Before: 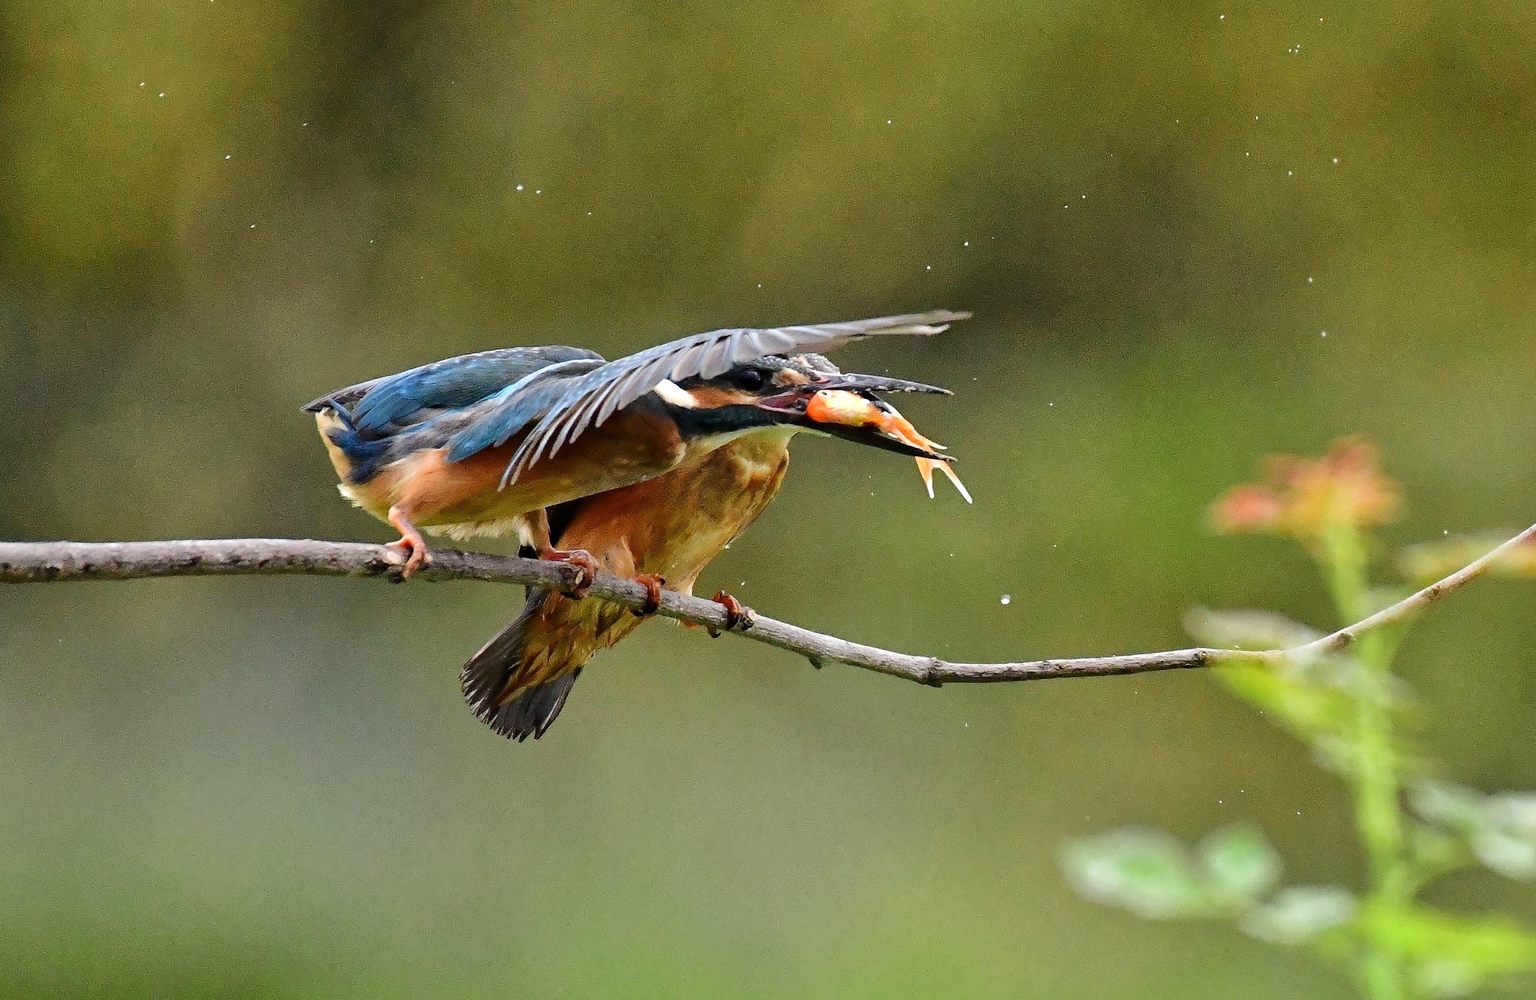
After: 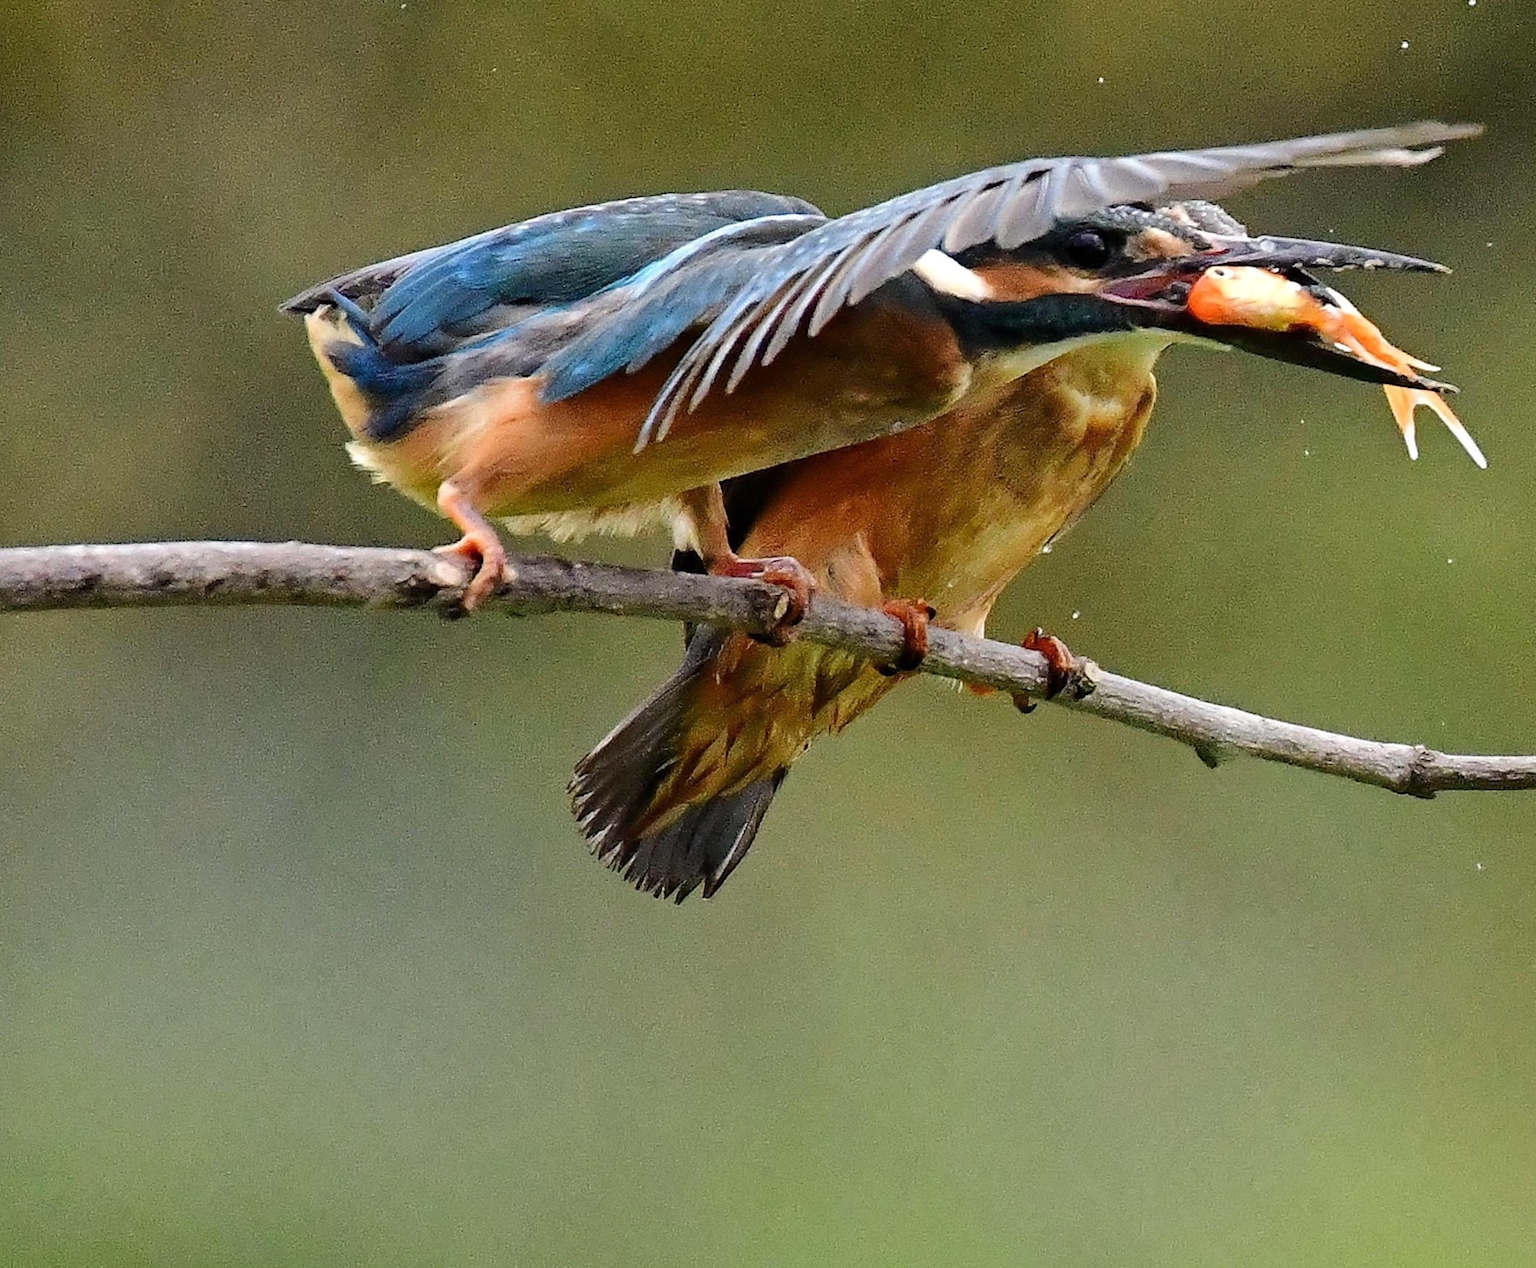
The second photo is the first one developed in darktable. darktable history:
crop: left 8.966%, top 23.852%, right 34.699%, bottom 4.703%
rotate and perspective: rotation -0.45°, automatic cropping original format, crop left 0.008, crop right 0.992, crop top 0.012, crop bottom 0.988
tone equalizer: on, module defaults
